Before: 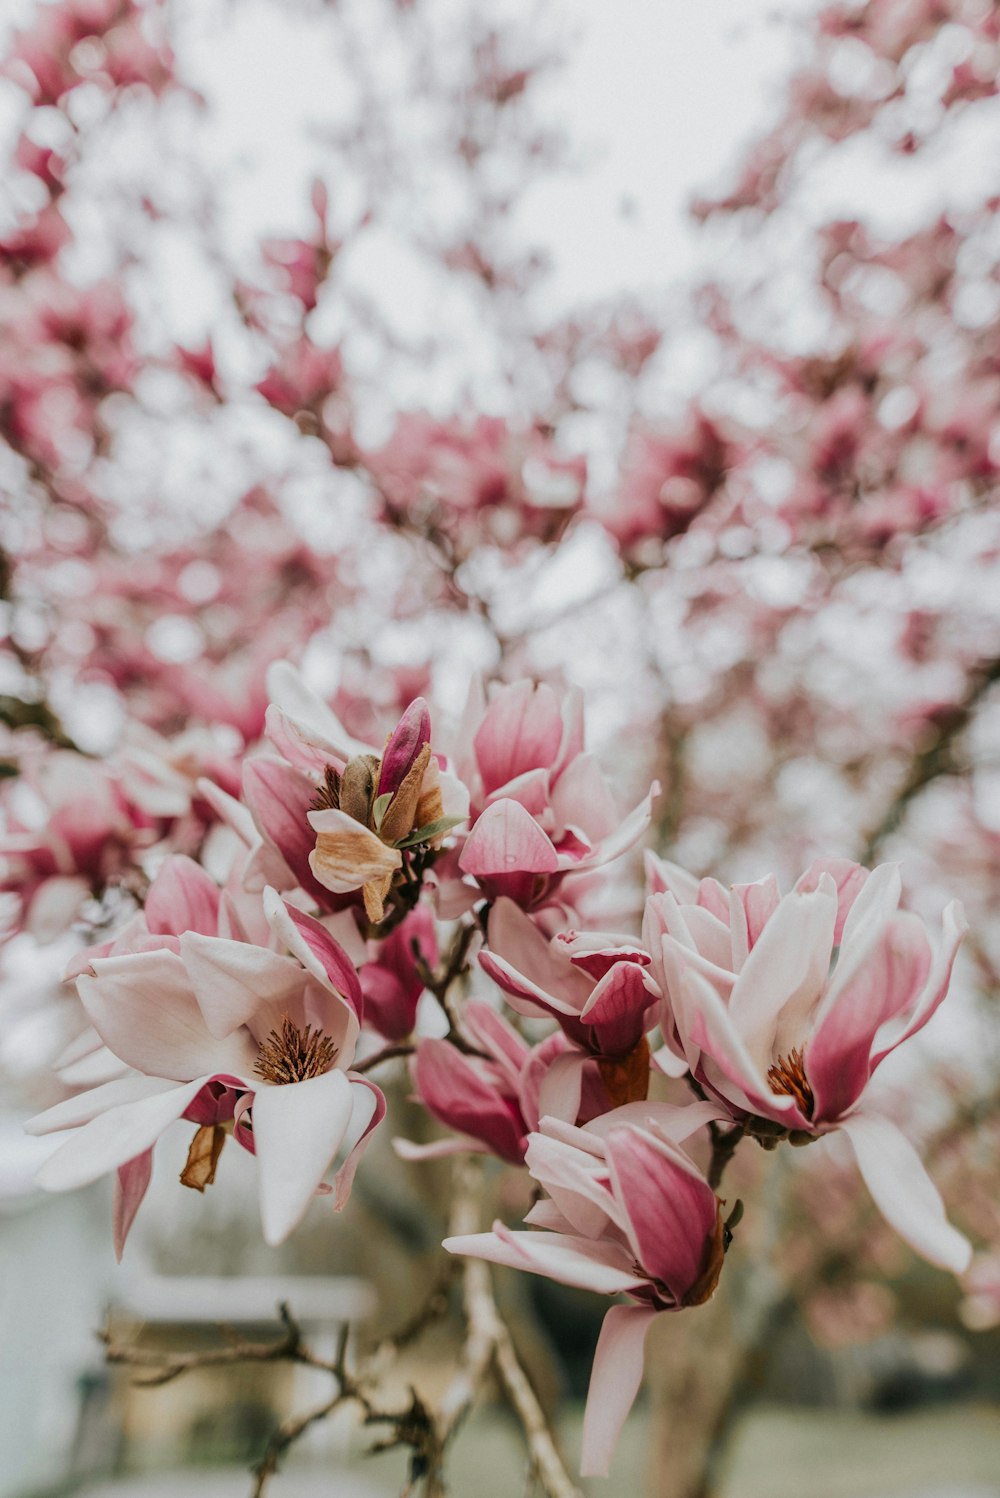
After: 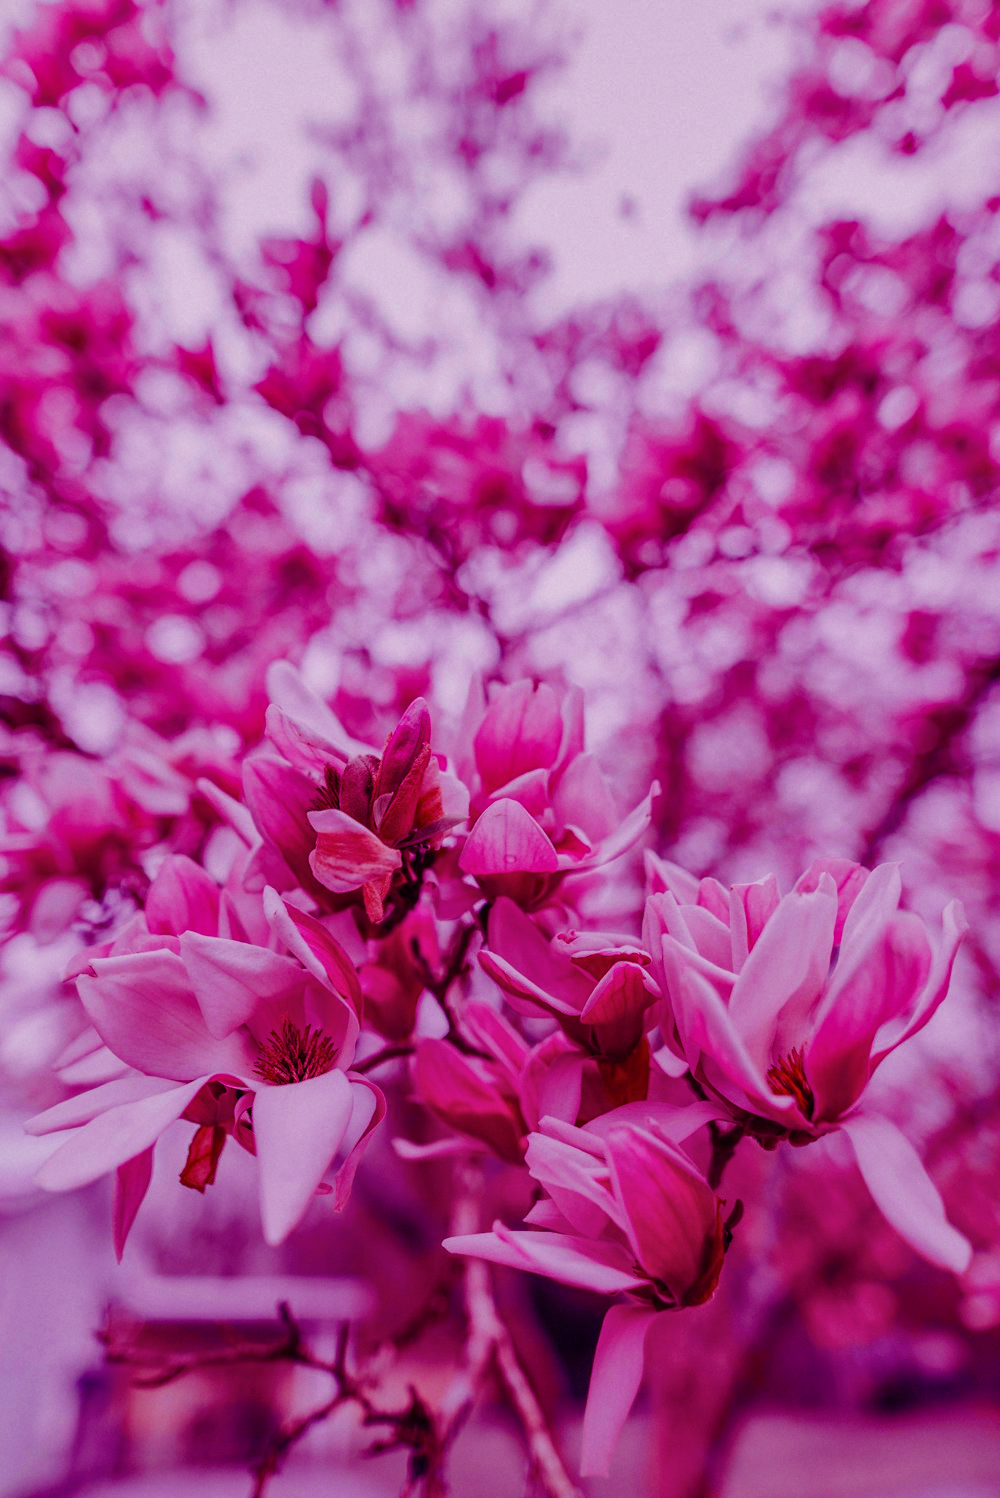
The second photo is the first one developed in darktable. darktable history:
color balance: mode lift, gamma, gain (sRGB), lift [1, 1, 0.101, 1]
shadows and highlights: on, module defaults
